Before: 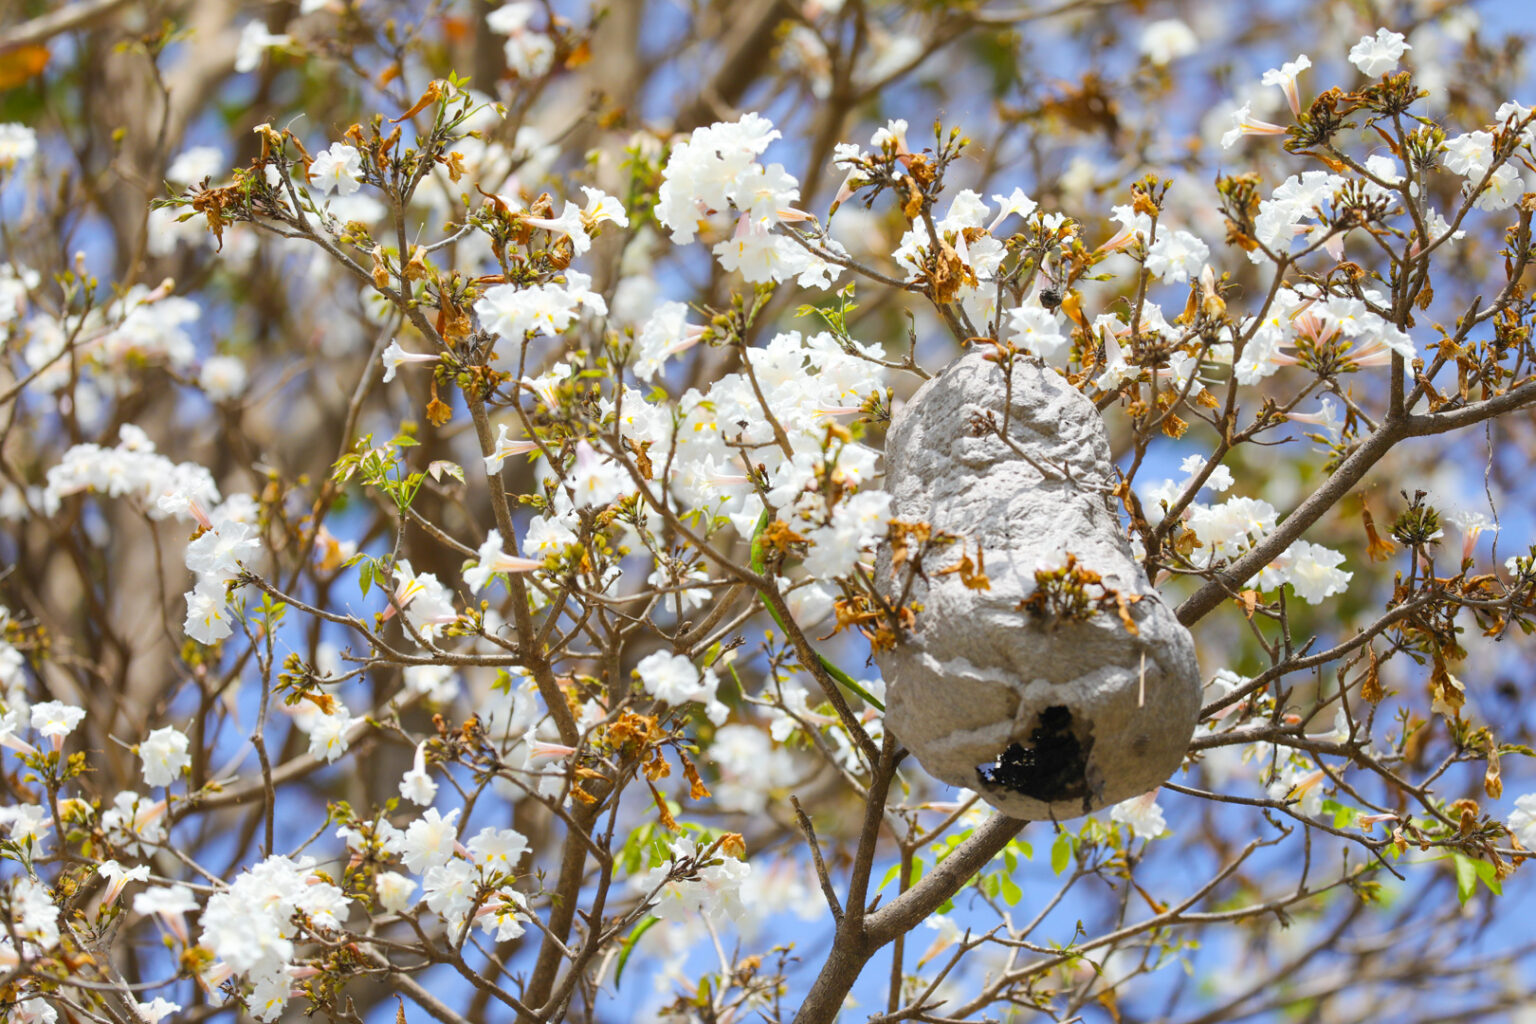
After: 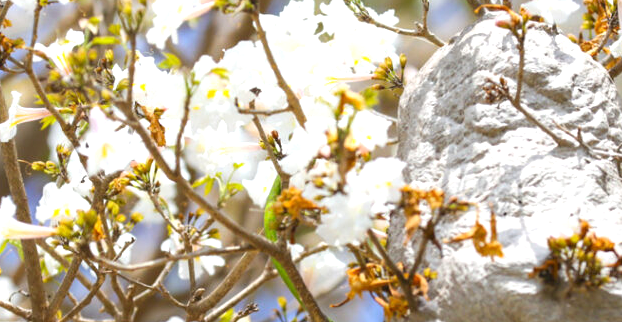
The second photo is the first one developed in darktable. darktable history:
crop: left 31.707%, top 32.593%, right 27.793%, bottom 35.886%
exposure: black level correction 0.001, exposure 0.499 EV, compensate highlight preservation false
